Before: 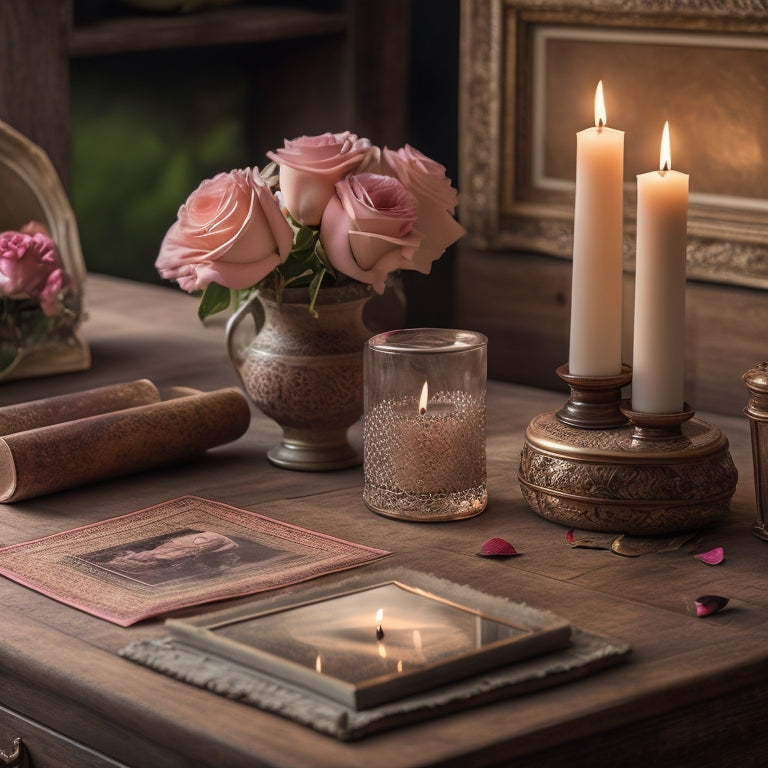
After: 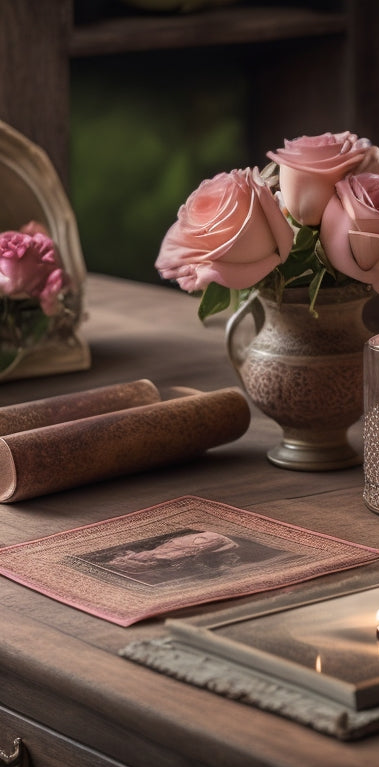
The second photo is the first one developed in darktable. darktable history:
crop and rotate: left 0.006%, top 0%, right 50.542%
